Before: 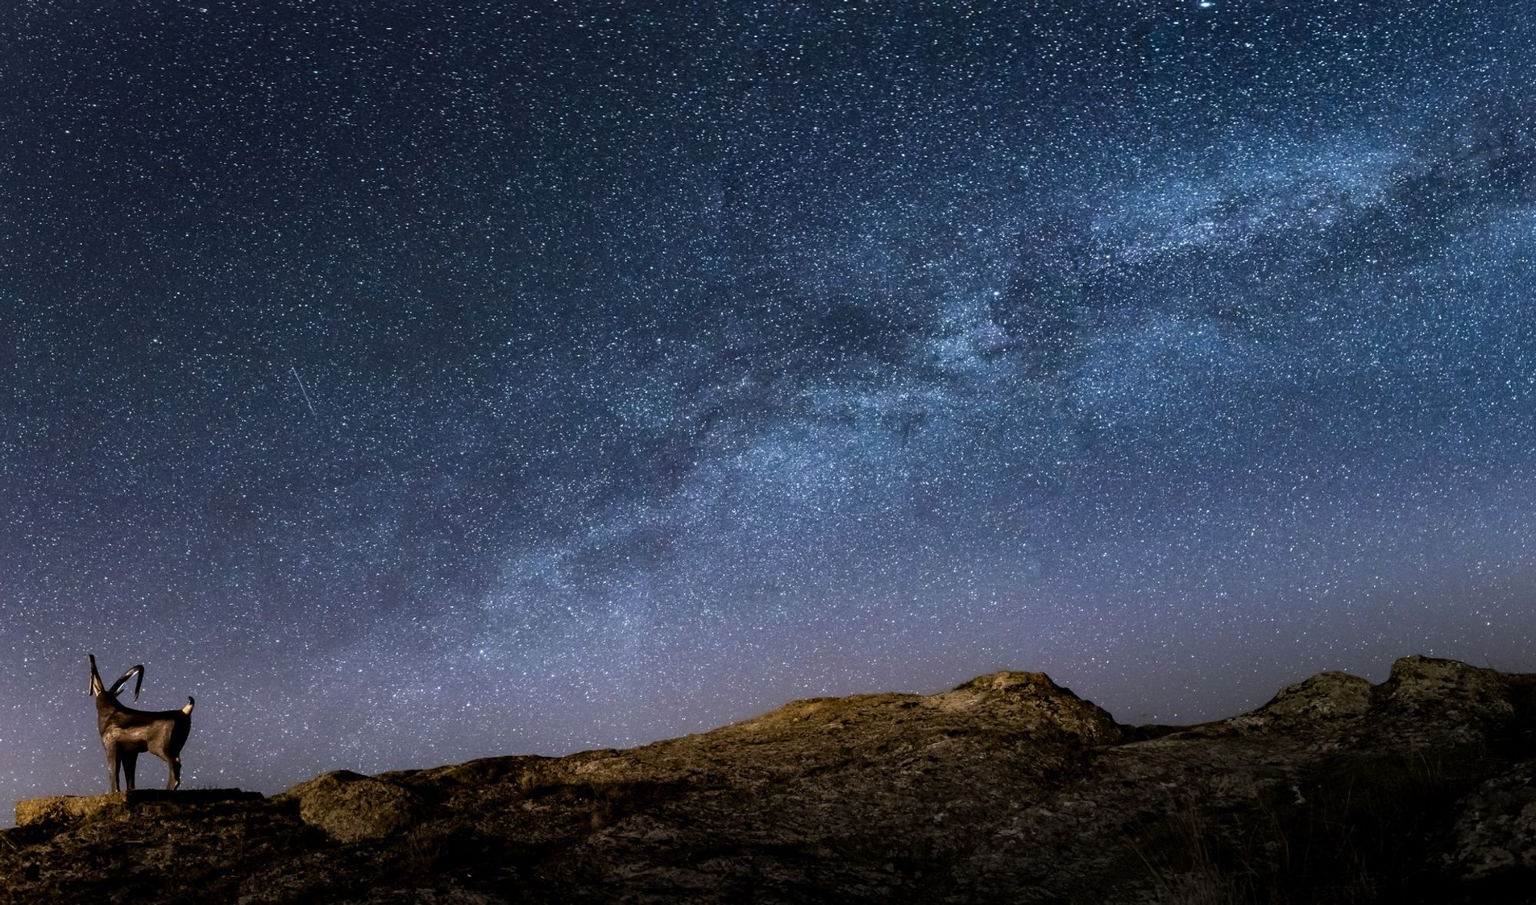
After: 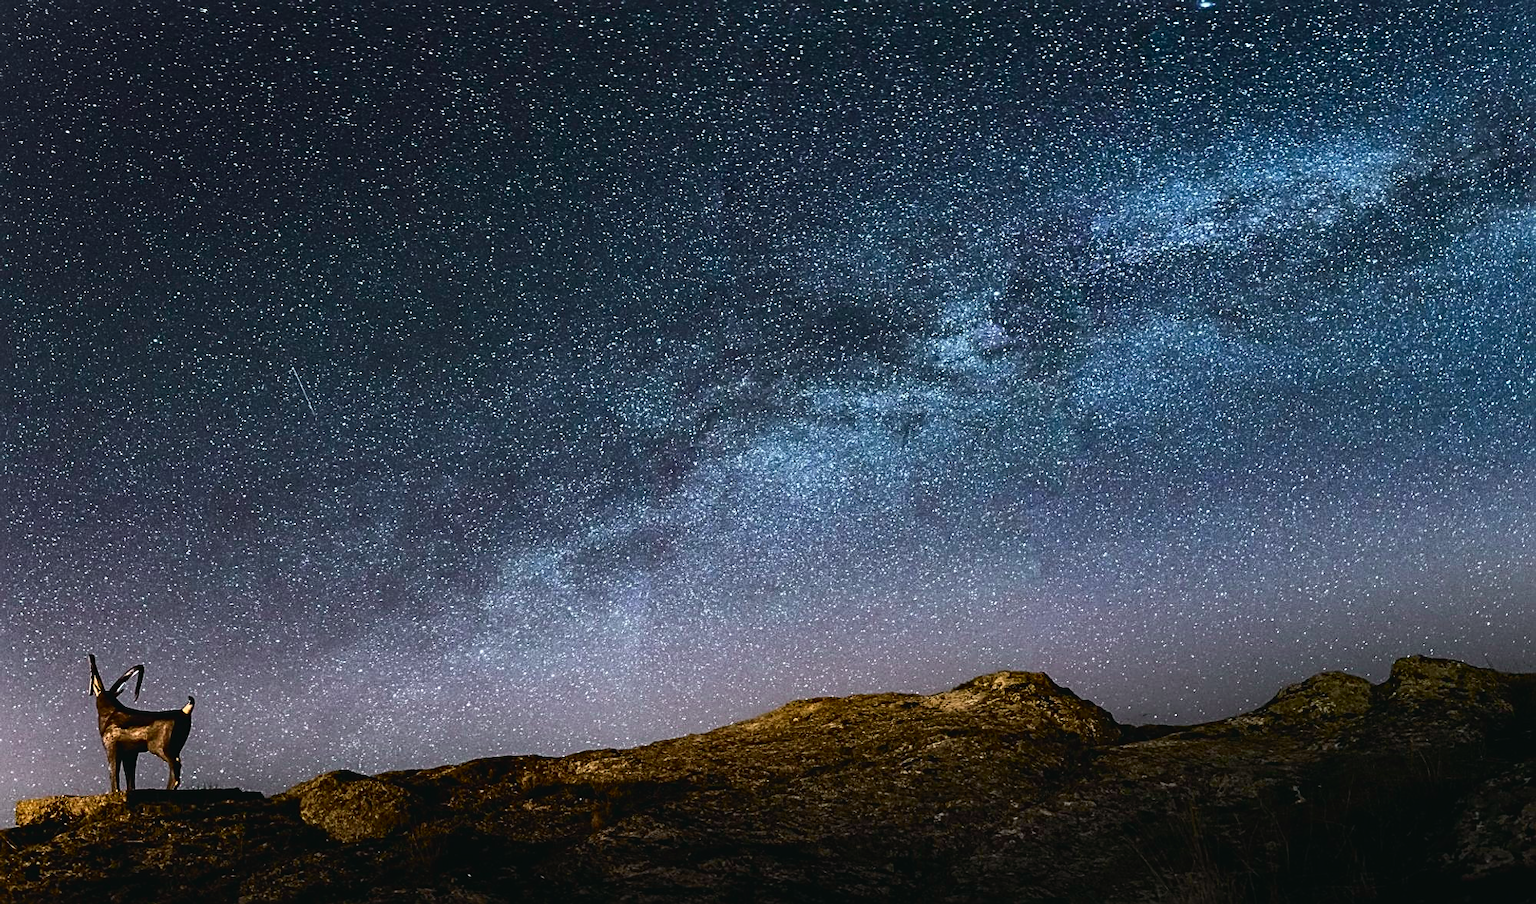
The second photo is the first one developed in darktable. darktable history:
sharpen: radius 2.543, amount 0.636
tone curve: curves: ch0 [(0, 0.028) (0.037, 0.05) (0.123, 0.108) (0.19, 0.164) (0.269, 0.247) (0.475, 0.533) (0.595, 0.695) (0.718, 0.823) (0.855, 0.913) (1, 0.982)]; ch1 [(0, 0) (0.243, 0.245) (0.427, 0.41) (0.493, 0.481) (0.505, 0.502) (0.536, 0.545) (0.56, 0.582) (0.611, 0.644) (0.769, 0.807) (1, 1)]; ch2 [(0, 0) (0.249, 0.216) (0.349, 0.321) (0.424, 0.442) (0.476, 0.483) (0.498, 0.499) (0.517, 0.519) (0.532, 0.55) (0.569, 0.608) (0.614, 0.661) (0.706, 0.75) (0.808, 0.809) (0.991, 0.968)], color space Lab, independent channels, preserve colors none
